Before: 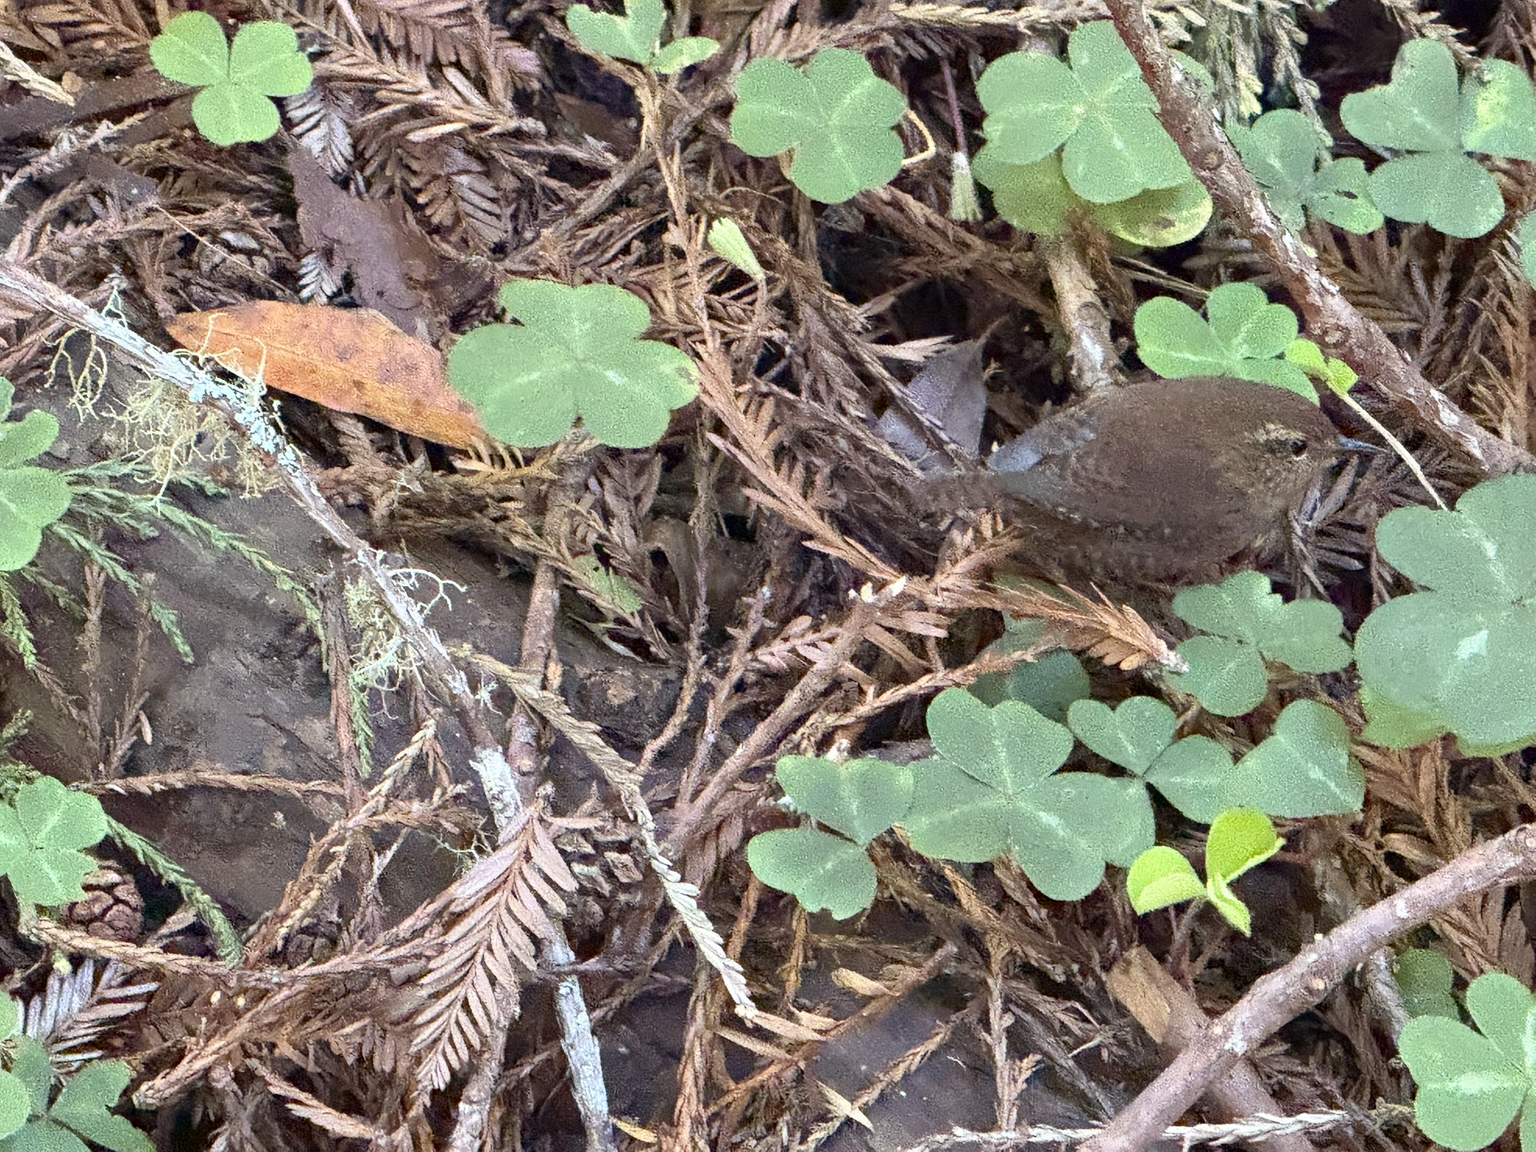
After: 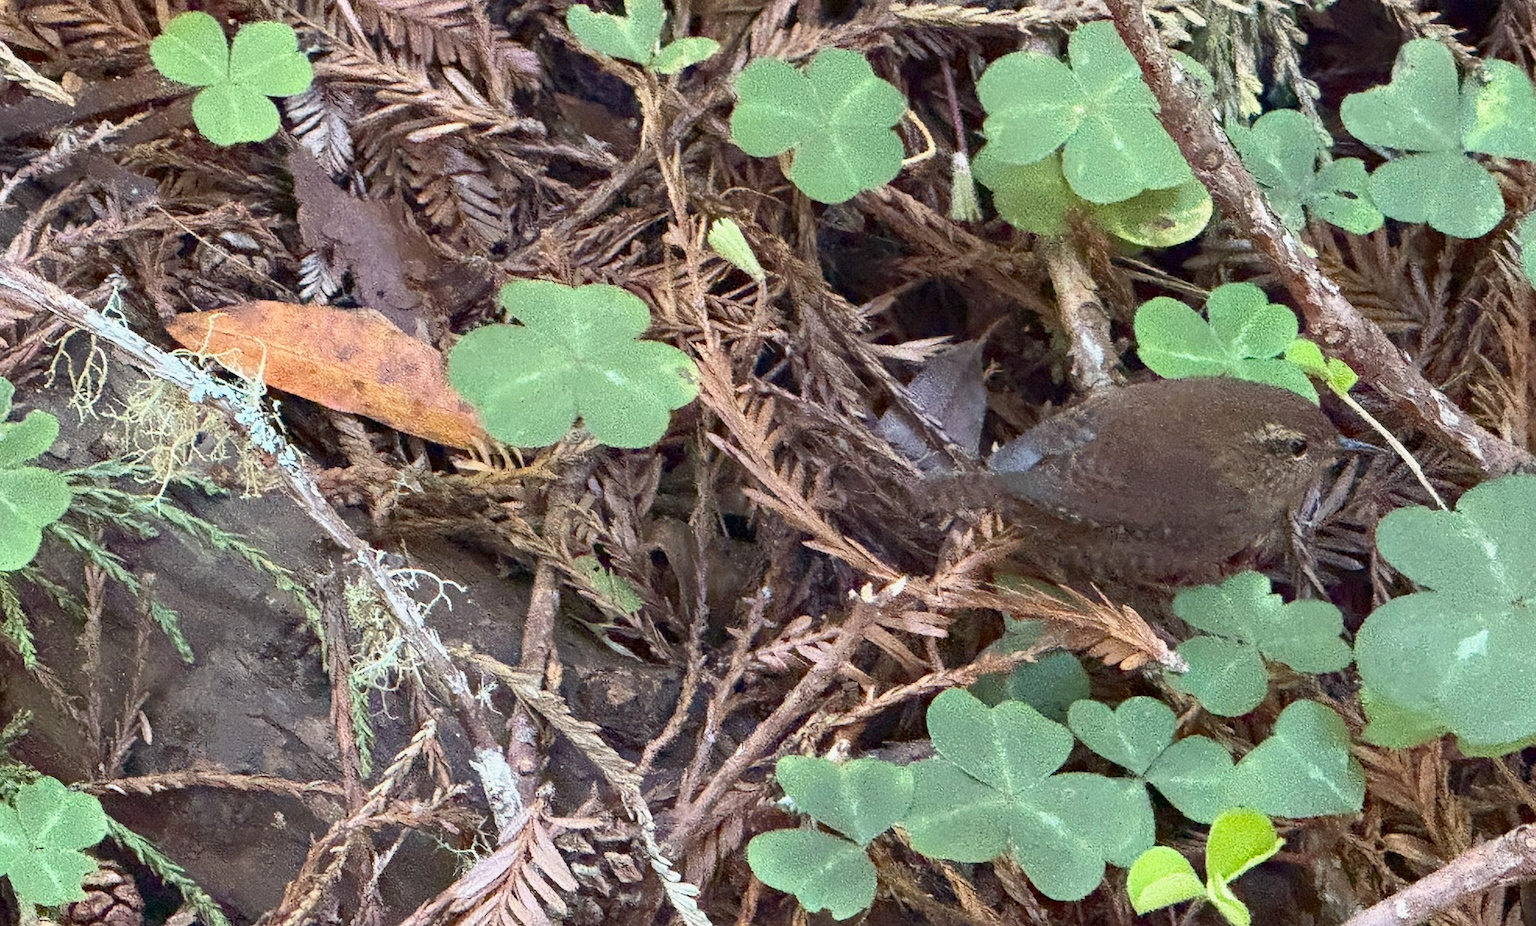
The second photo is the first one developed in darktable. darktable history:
exposure: exposure 0.128 EV, compensate highlight preservation false
crop: bottom 19.539%
shadows and highlights: shadows -31.08, highlights 29.74
tone equalizer: -8 EV 0.287 EV, -7 EV 0.384 EV, -6 EV 0.451 EV, -5 EV 0.21 EV, -3 EV -0.243 EV, -2 EV -0.439 EV, -1 EV -0.417 EV, +0 EV -0.246 EV
